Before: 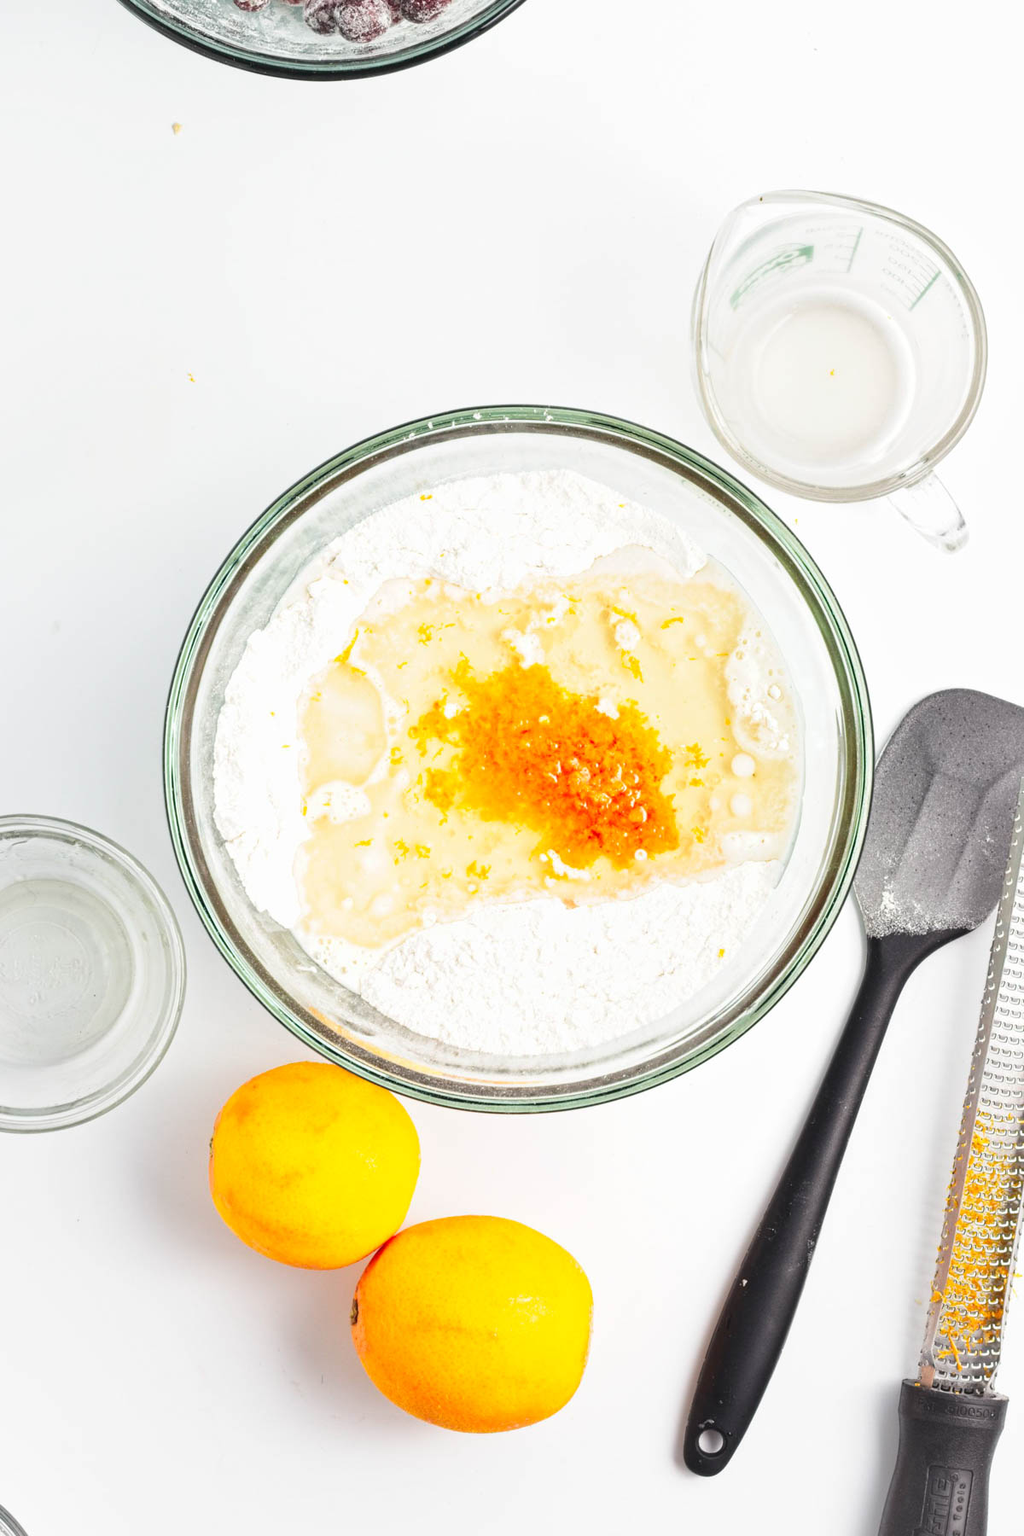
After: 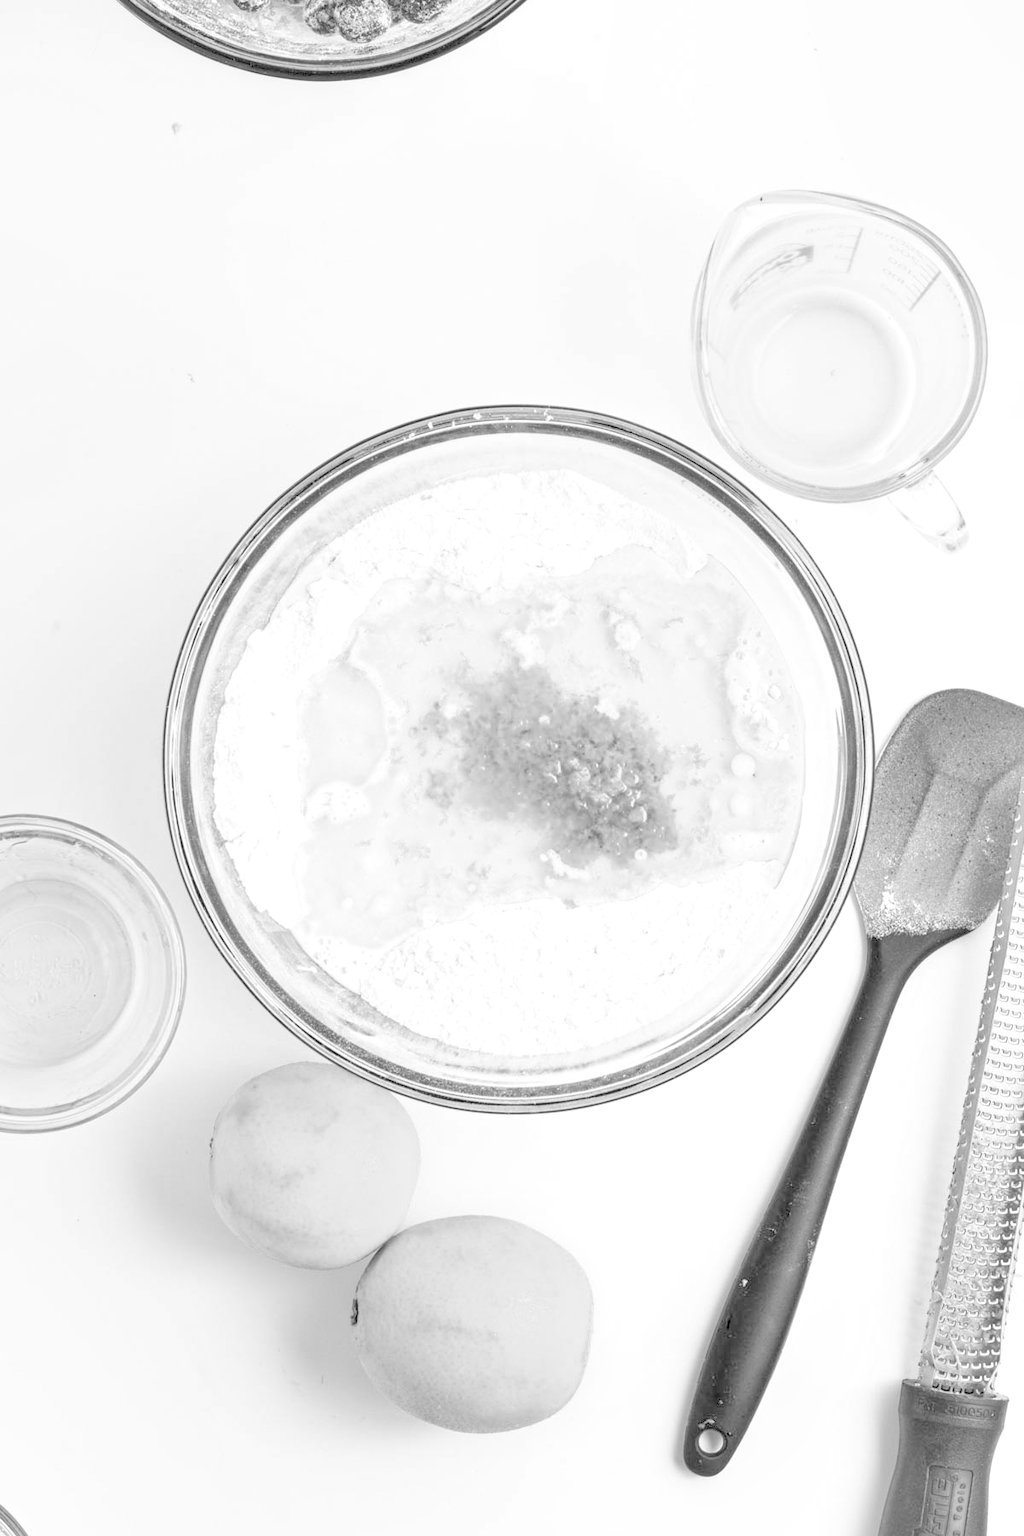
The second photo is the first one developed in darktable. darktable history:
tone equalizer: -7 EV 0.15 EV, -6 EV 0.6 EV, -5 EV 1.15 EV, -4 EV 1.33 EV, -3 EV 1.15 EV, -2 EV 0.6 EV, -1 EV 0.15 EV, mask exposure compensation -0.5 EV
global tonemap: drago (0.7, 100)
color balance rgb: shadows lift › hue 87.51°, highlights gain › chroma 1.62%, highlights gain › hue 55.1°, global offset › chroma 0.1%, global offset › hue 253.66°, linear chroma grading › global chroma 0.5%
local contrast: highlights 60%, shadows 60%, detail 160%
rgb levels: levels [[0.013, 0.434, 0.89], [0, 0.5, 1], [0, 0.5, 1]]
contrast brightness saturation: contrast -0.1, saturation -0.1
monochrome: on, module defaults
